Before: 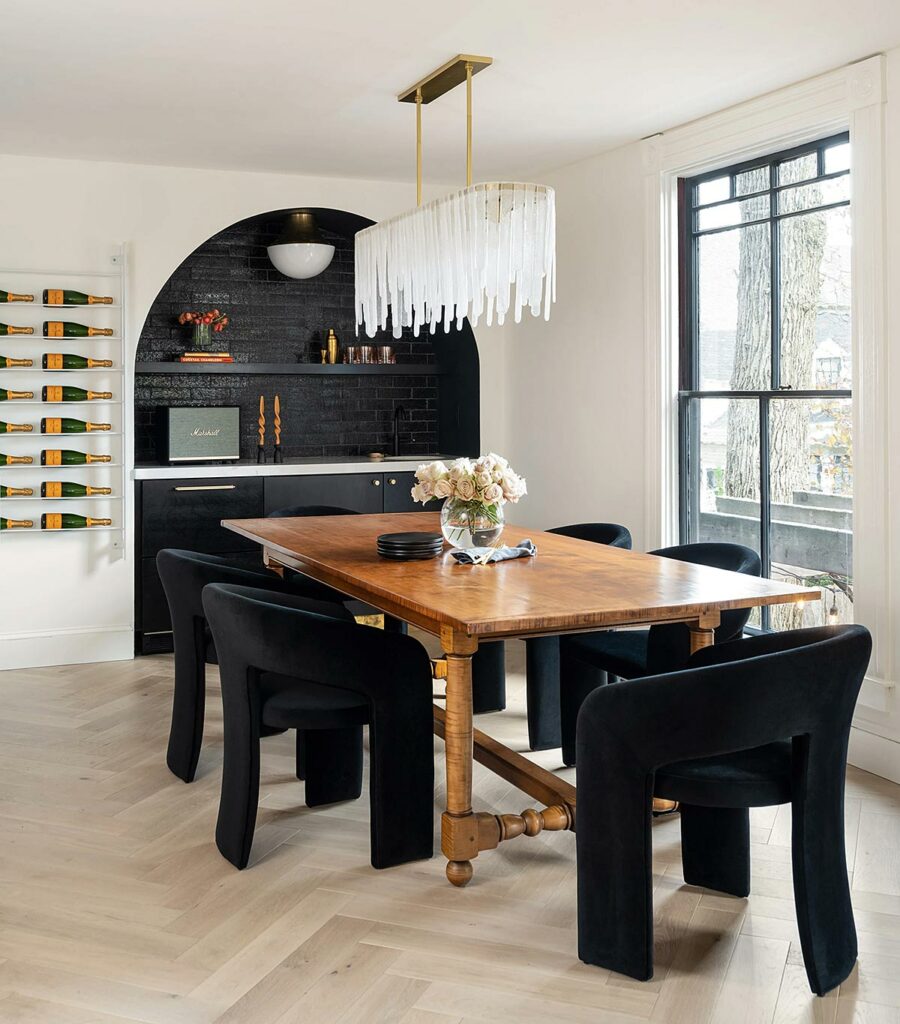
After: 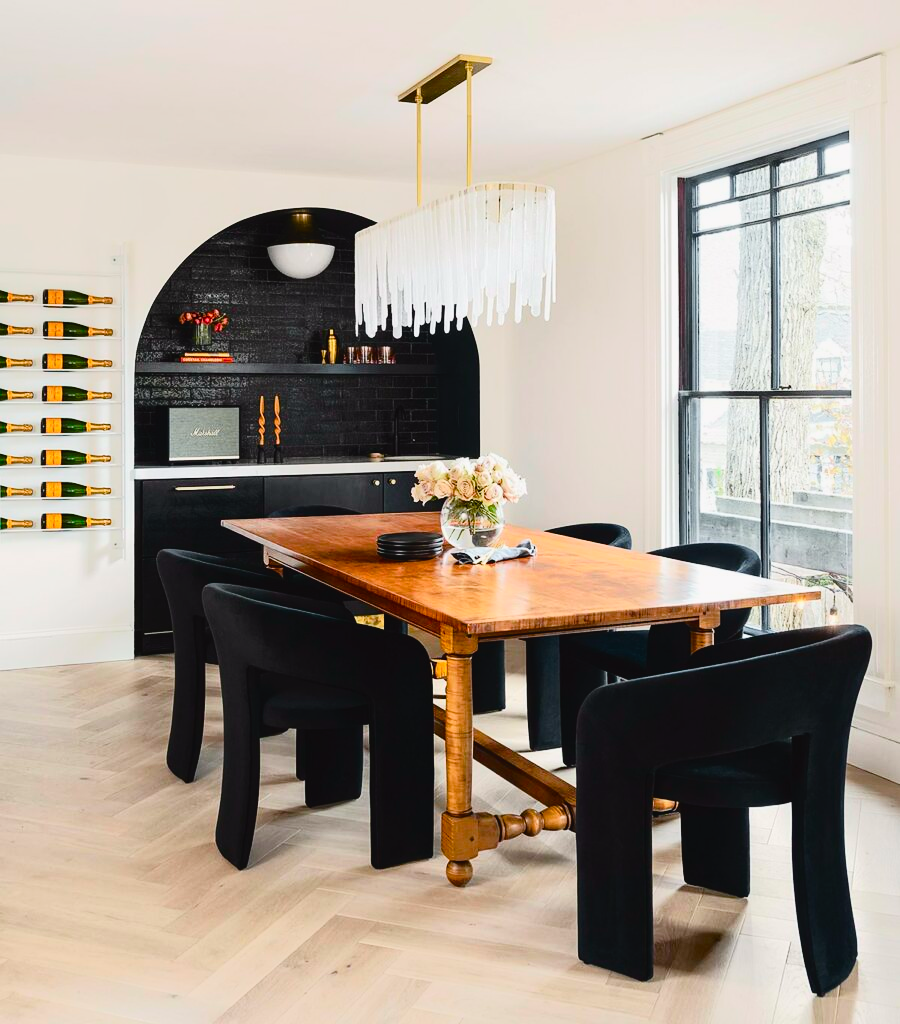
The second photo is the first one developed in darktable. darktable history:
color balance rgb: linear chroma grading › global chroma 15.192%, perceptual saturation grading › global saturation 20%, perceptual saturation grading › highlights -25.733%, perceptual saturation grading › shadows 24.591%, global vibrance 20%
tone equalizer: -8 EV -0.388 EV, -7 EV -0.367 EV, -6 EV -0.305 EV, -5 EV -0.182 EV, -3 EV 0.196 EV, -2 EV 0.312 EV, -1 EV 0.404 EV, +0 EV 0.432 EV
tone curve: curves: ch0 [(0, 0.032) (0.094, 0.08) (0.265, 0.208) (0.41, 0.417) (0.498, 0.496) (0.638, 0.673) (0.819, 0.841) (0.96, 0.899)]; ch1 [(0, 0) (0.161, 0.092) (0.37, 0.302) (0.417, 0.434) (0.495, 0.498) (0.576, 0.589) (0.725, 0.765) (1, 1)]; ch2 [(0, 0) (0.352, 0.403) (0.45, 0.469) (0.521, 0.515) (0.59, 0.579) (1, 1)], color space Lab, independent channels, preserve colors none
